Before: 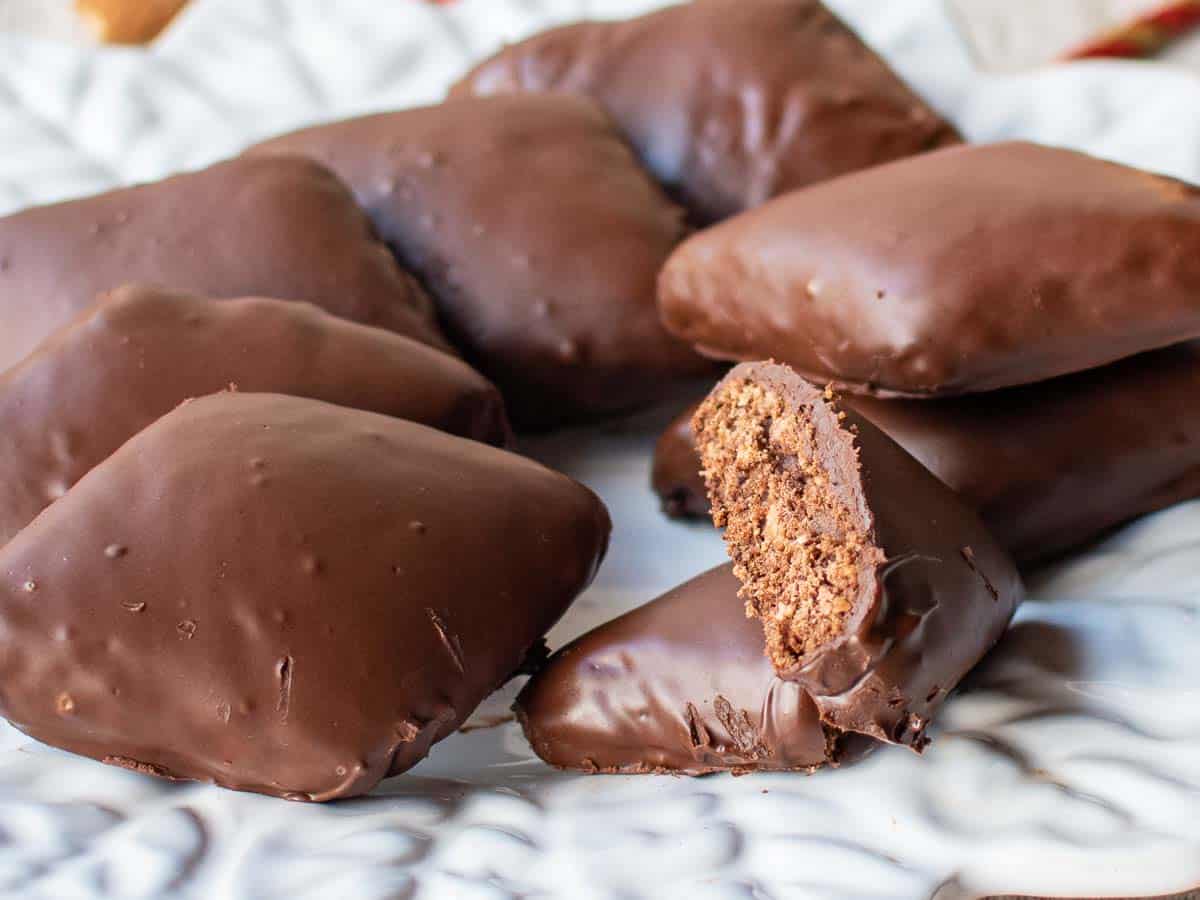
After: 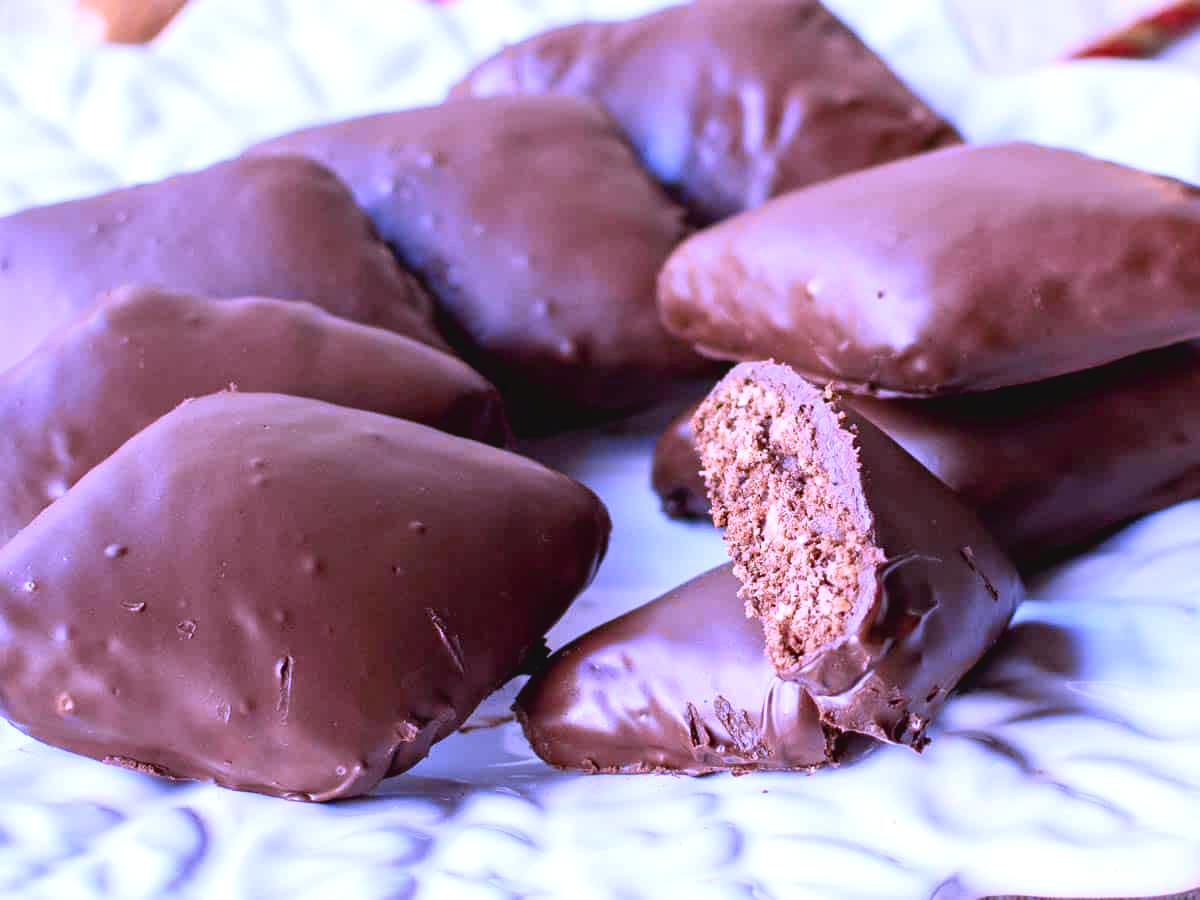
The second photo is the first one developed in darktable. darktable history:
tone curve: curves: ch0 [(0, 0.046) (0.04, 0.074) (0.831, 0.861) (1, 1)]; ch1 [(0, 0) (0.146, 0.159) (0.338, 0.365) (0.417, 0.455) (0.489, 0.486) (0.504, 0.502) (0.529, 0.537) (0.563, 0.567) (1, 1)]; ch2 [(0, 0) (0.307, 0.298) (0.388, 0.375) (0.443, 0.456) (0.485, 0.492) (0.544, 0.525) (1, 1)], color space Lab, independent channels, preserve colors none
white balance: red 0.98, blue 1.61
exposure: black level correction 0.005, exposure 0.286 EV, compensate highlight preservation false
